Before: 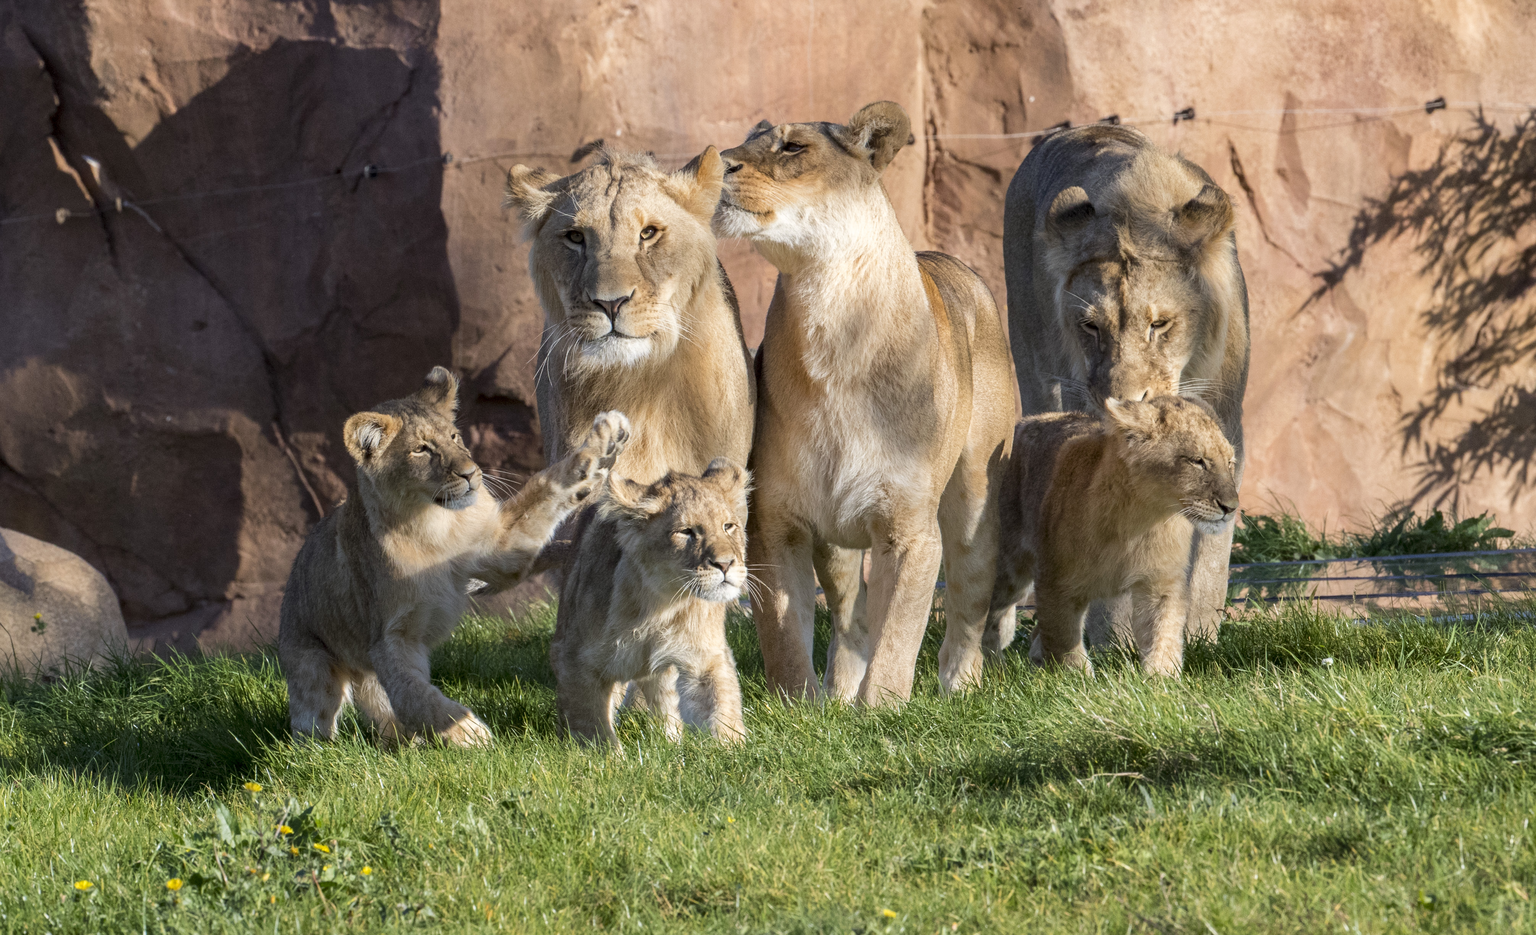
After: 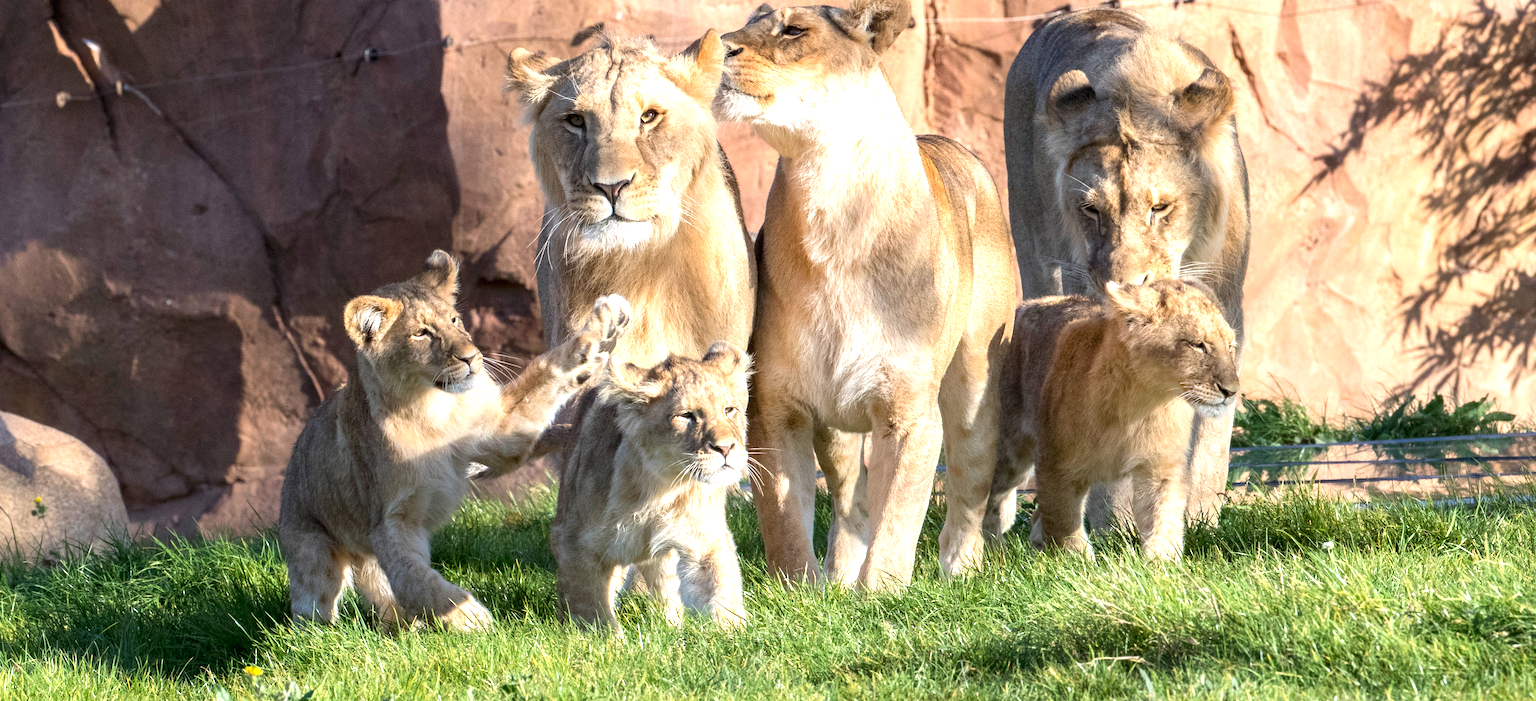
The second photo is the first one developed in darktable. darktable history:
tone equalizer: on, module defaults
exposure: black level correction -0.001, exposure 0.9 EV, compensate exposure bias true, compensate highlight preservation false
crop and rotate: top 12.5%, bottom 12.5%
